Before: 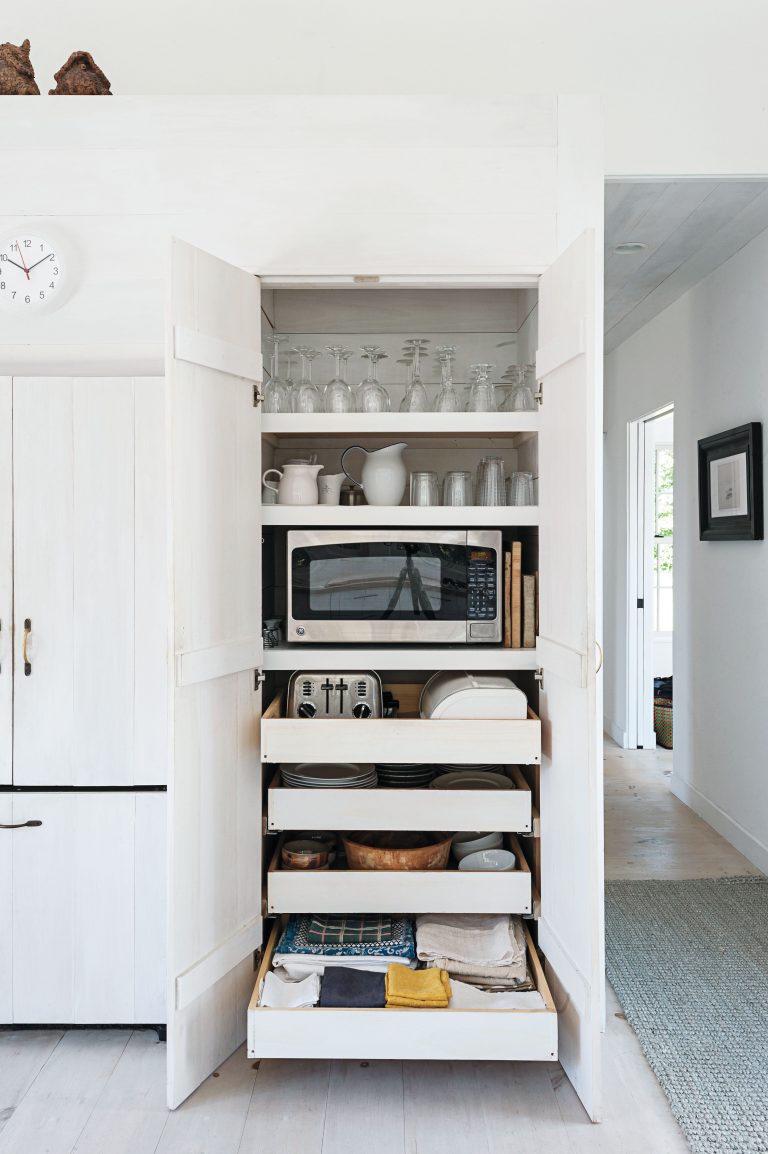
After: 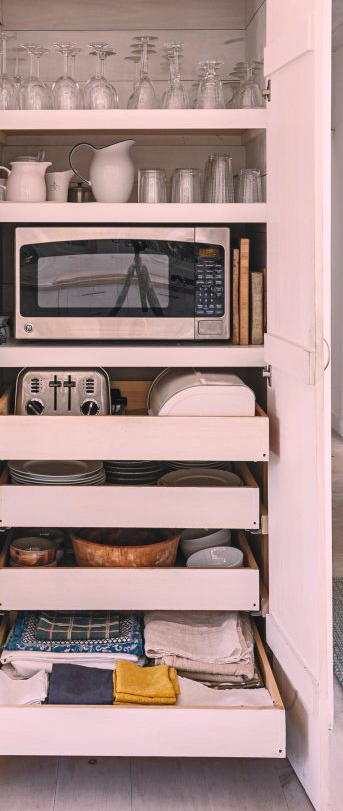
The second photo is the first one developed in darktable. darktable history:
color correction: highlights a* 14.5, highlights b* 4.81
crop: left 35.456%, top 26.261%, right 19.801%, bottom 3.391%
levels: levels [0, 0.478, 1]
shadows and highlights: radius 102.44, shadows 50.74, highlights -65.8, soften with gaussian
local contrast: detail 110%
